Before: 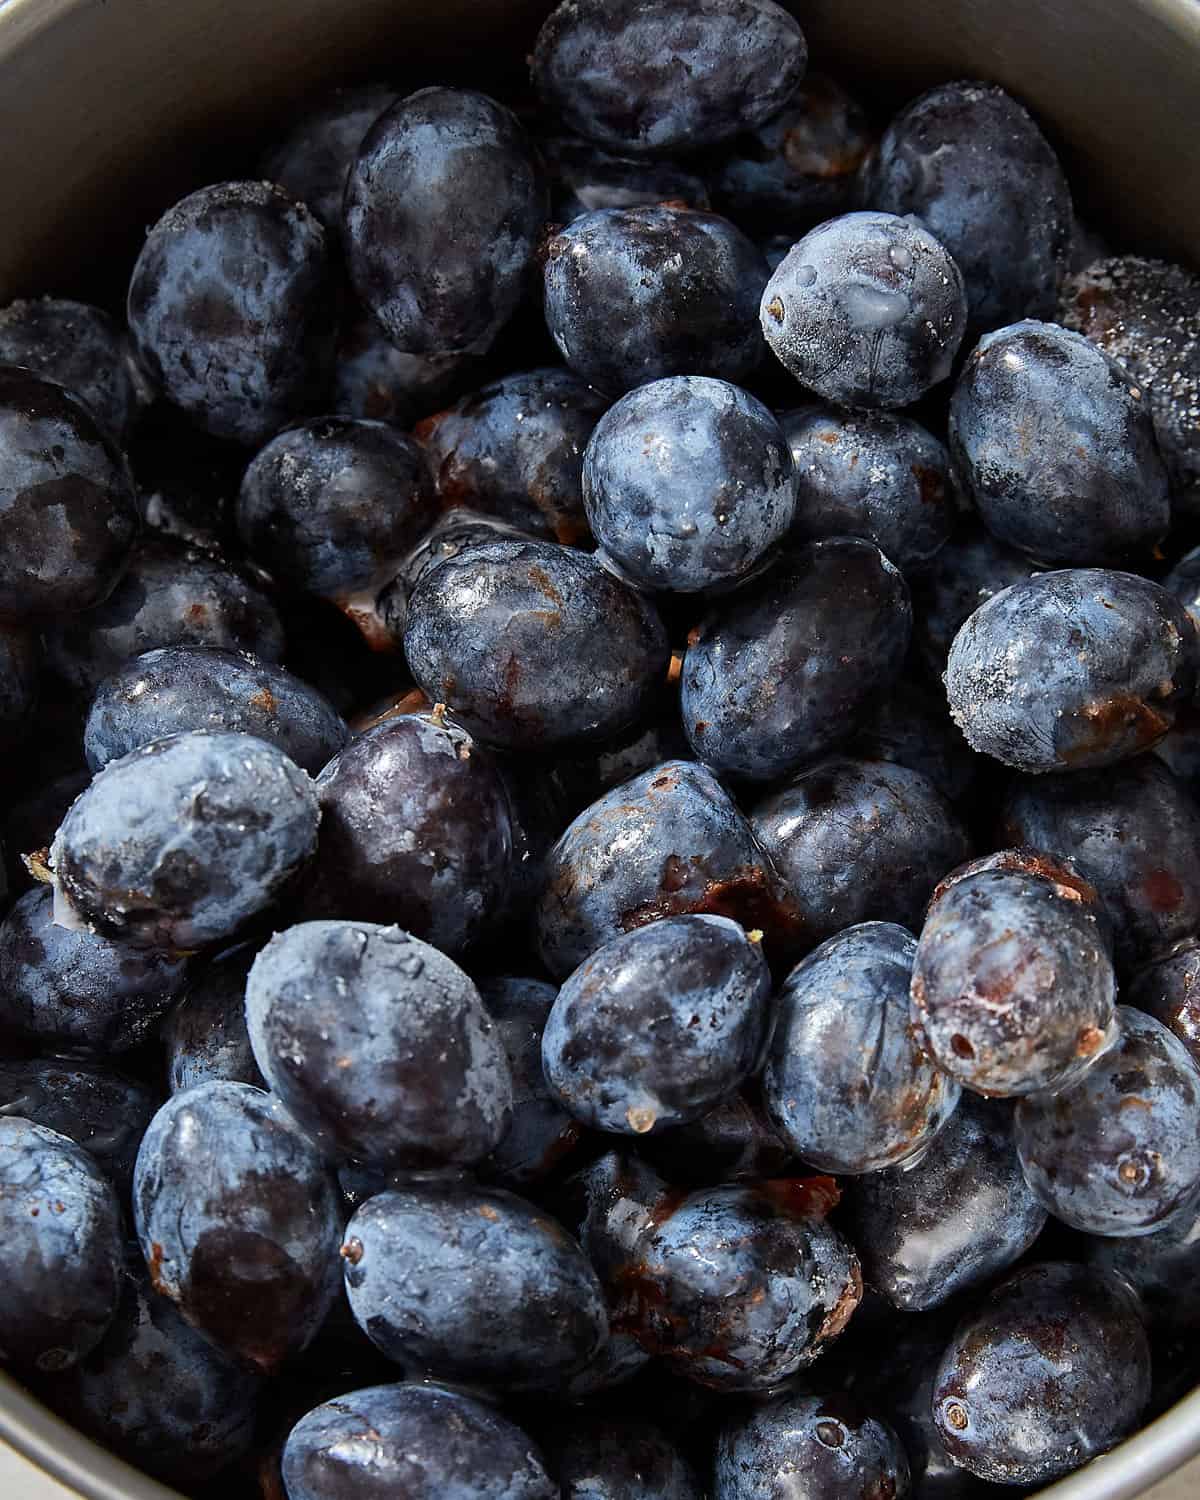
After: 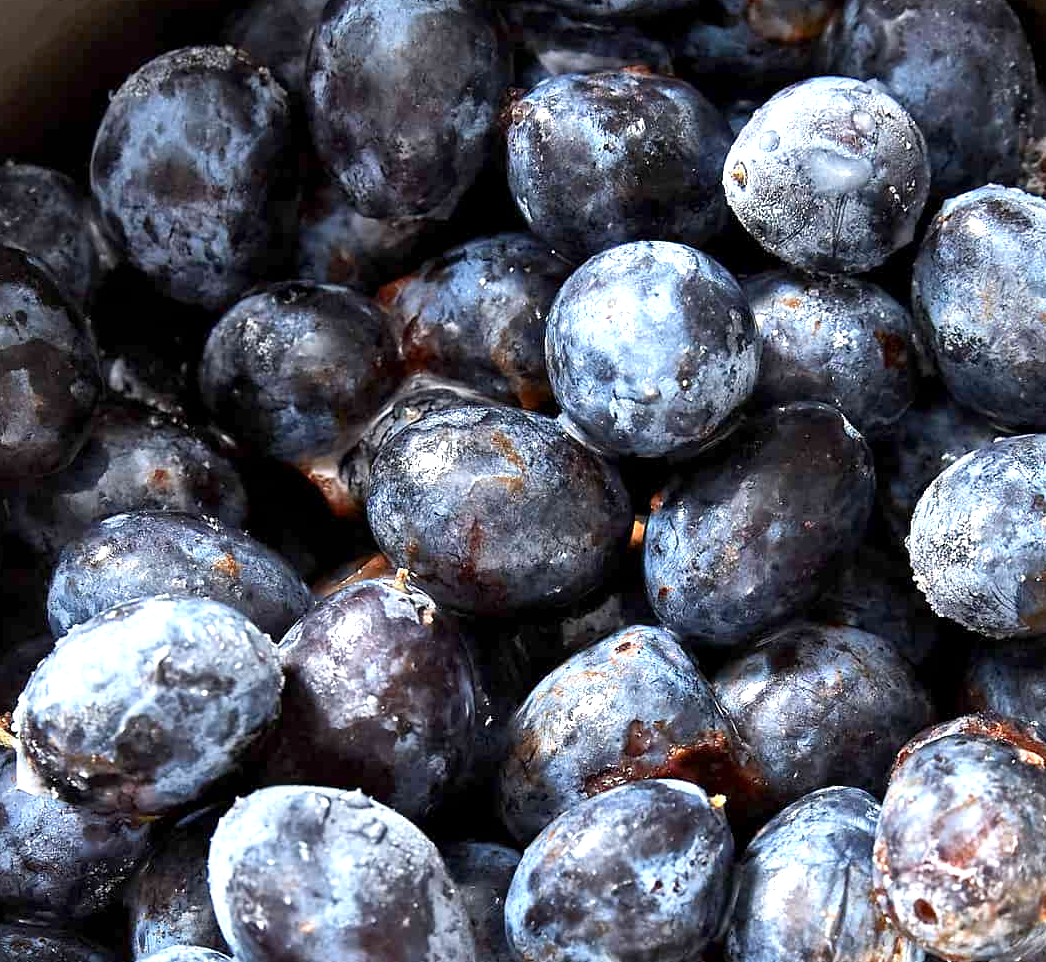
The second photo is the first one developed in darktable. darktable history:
crop: left 3.15%, top 9.009%, right 9.67%, bottom 26.835%
exposure: black level correction 0.001, exposure 1.131 EV, compensate highlight preservation false
